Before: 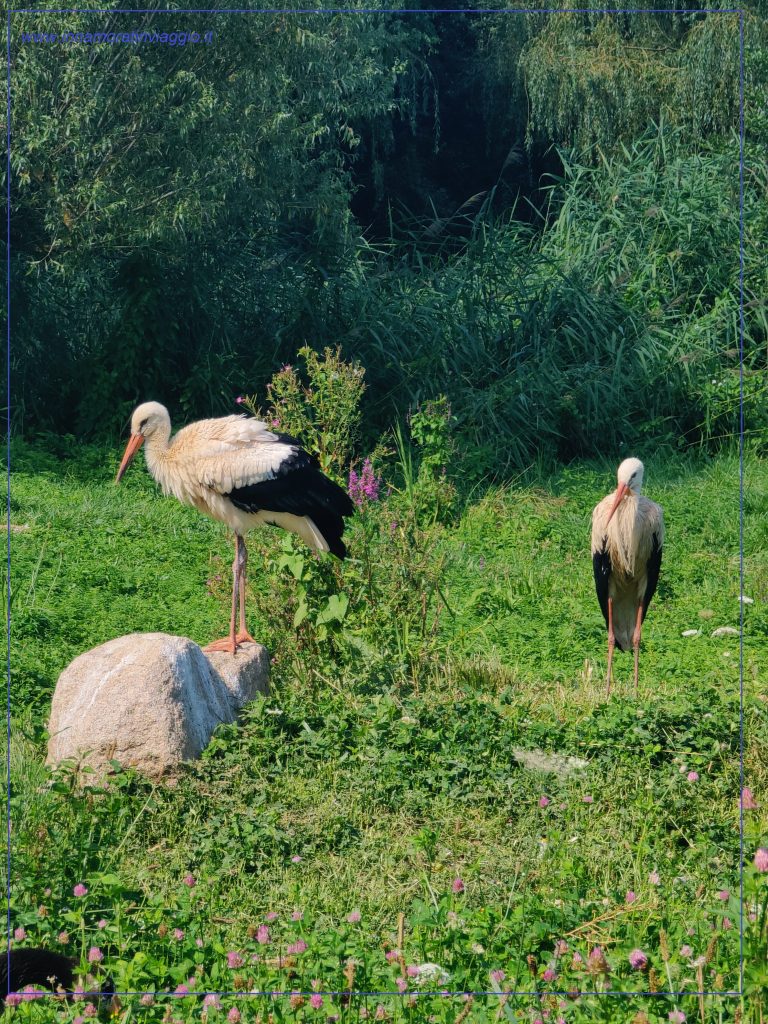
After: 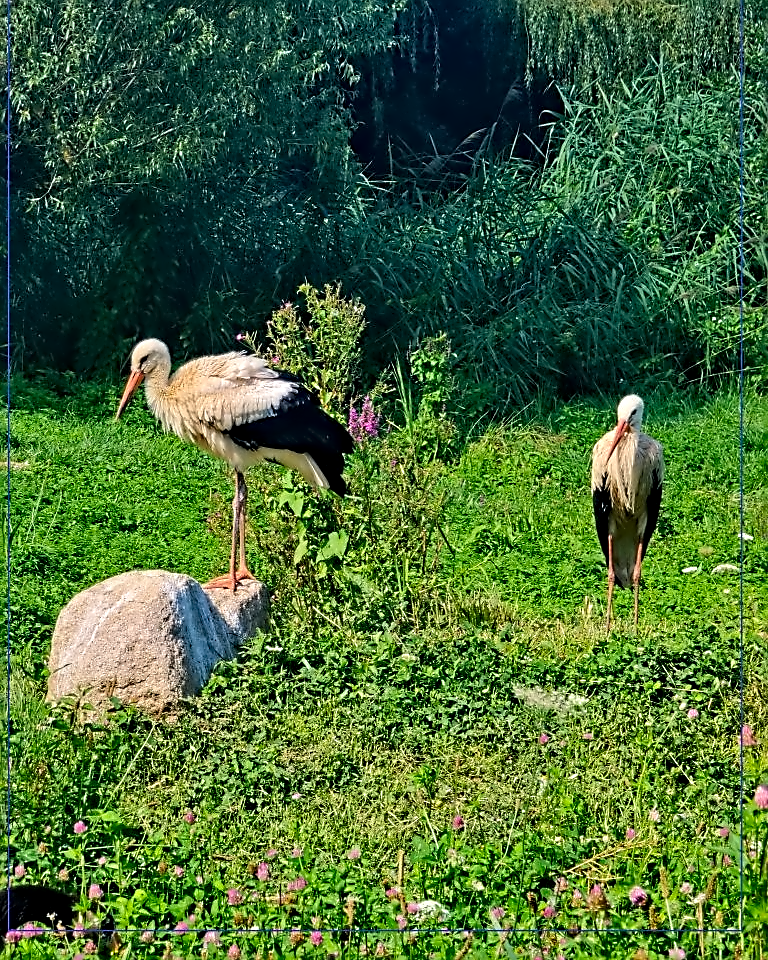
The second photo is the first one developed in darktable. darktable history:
sharpen: on, module defaults
color correction: saturation 1.34
crop and rotate: top 6.25%
contrast equalizer: octaves 7, y [[0.5, 0.542, 0.583, 0.625, 0.667, 0.708], [0.5 ×6], [0.5 ×6], [0, 0.033, 0.067, 0.1, 0.133, 0.167], [0, 0.05, 0.1, 0.15, 0.2, 0.25]]
haze removal: compatibility mode true, adaptive false
